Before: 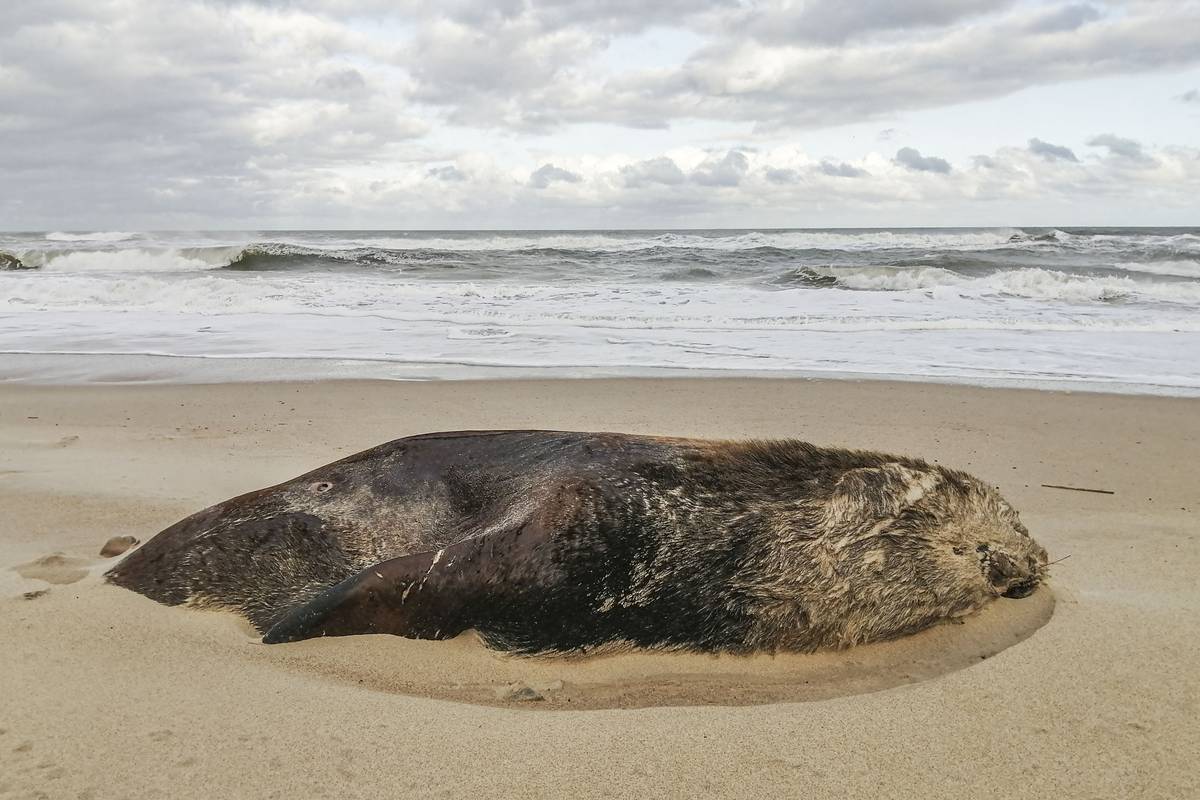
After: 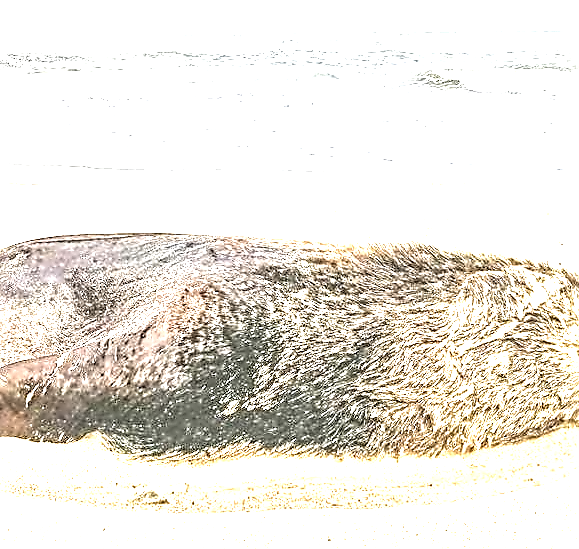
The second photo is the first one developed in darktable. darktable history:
sharpen: radius 3.119
crop: left 31.379%, top 24.658%, right 20.326%, bottom 6.628%
exposure: exposure 3 EV, compensate highlight preservation false
local contrast: detail 130%
contrast equalizer: octaves 7, y [[0.5, 0.542, 0.583, 0.625, 0.667, 0.708], [0.5 ×6], [0.5 ×6], [0, 0.033, 0.067, 0.1, 0.133, 0.167], [0, 0.05, 0.1, 0.15, 0.2, 0.25]]
